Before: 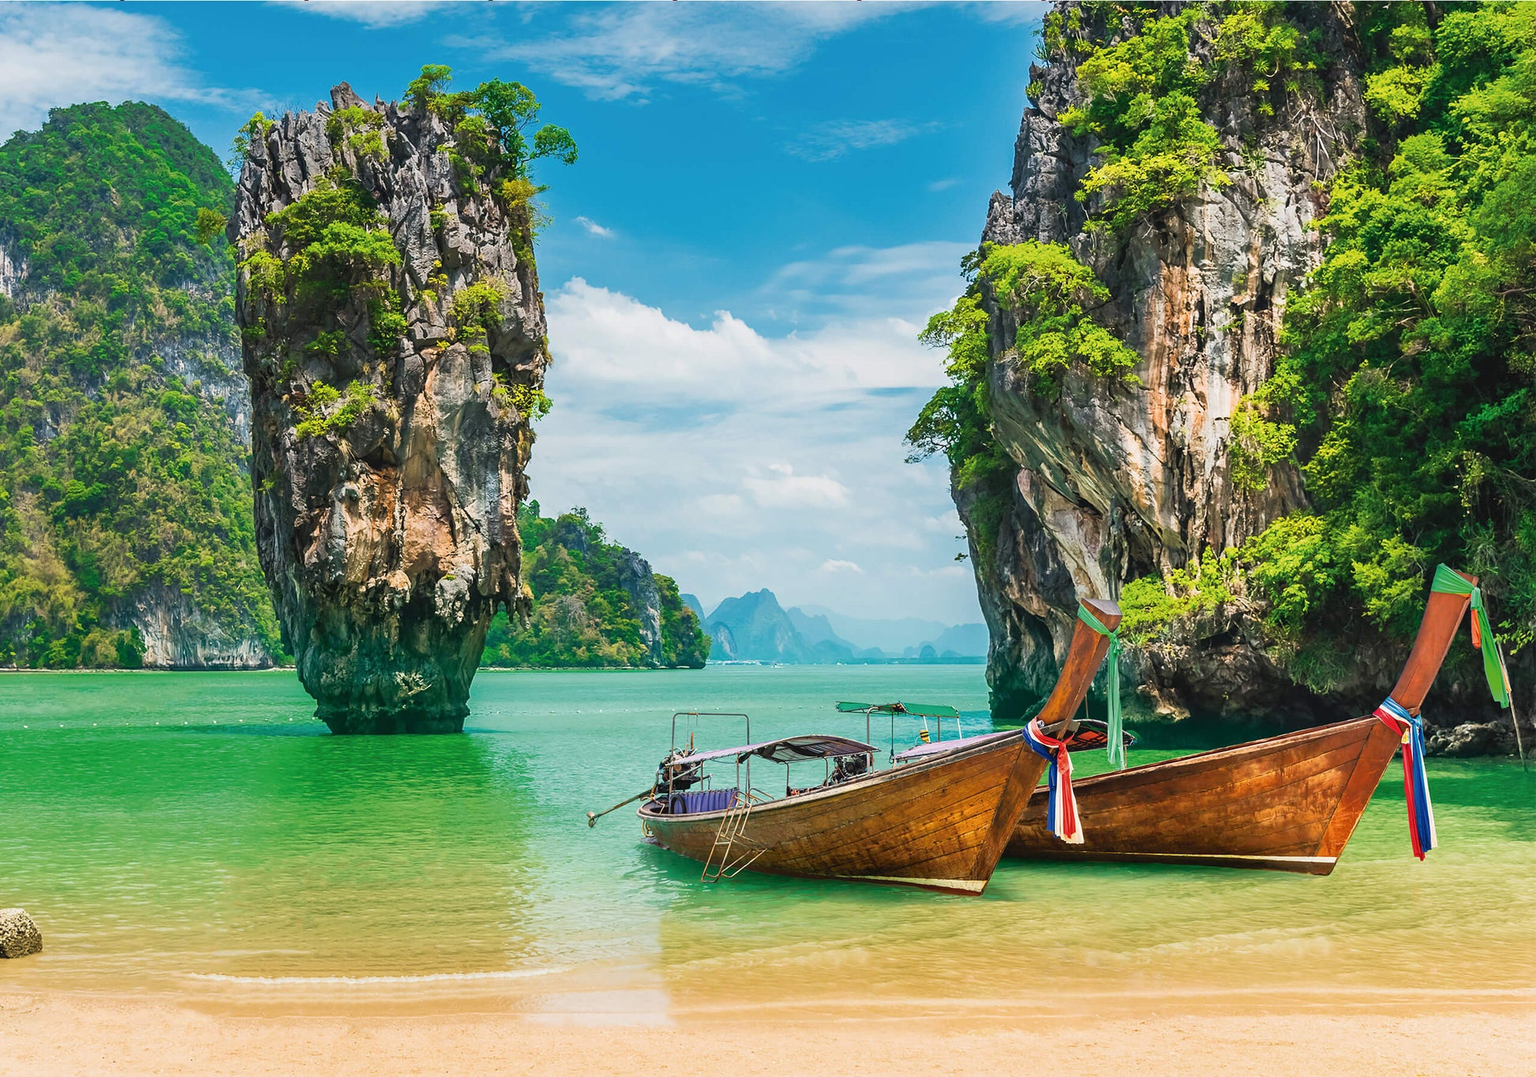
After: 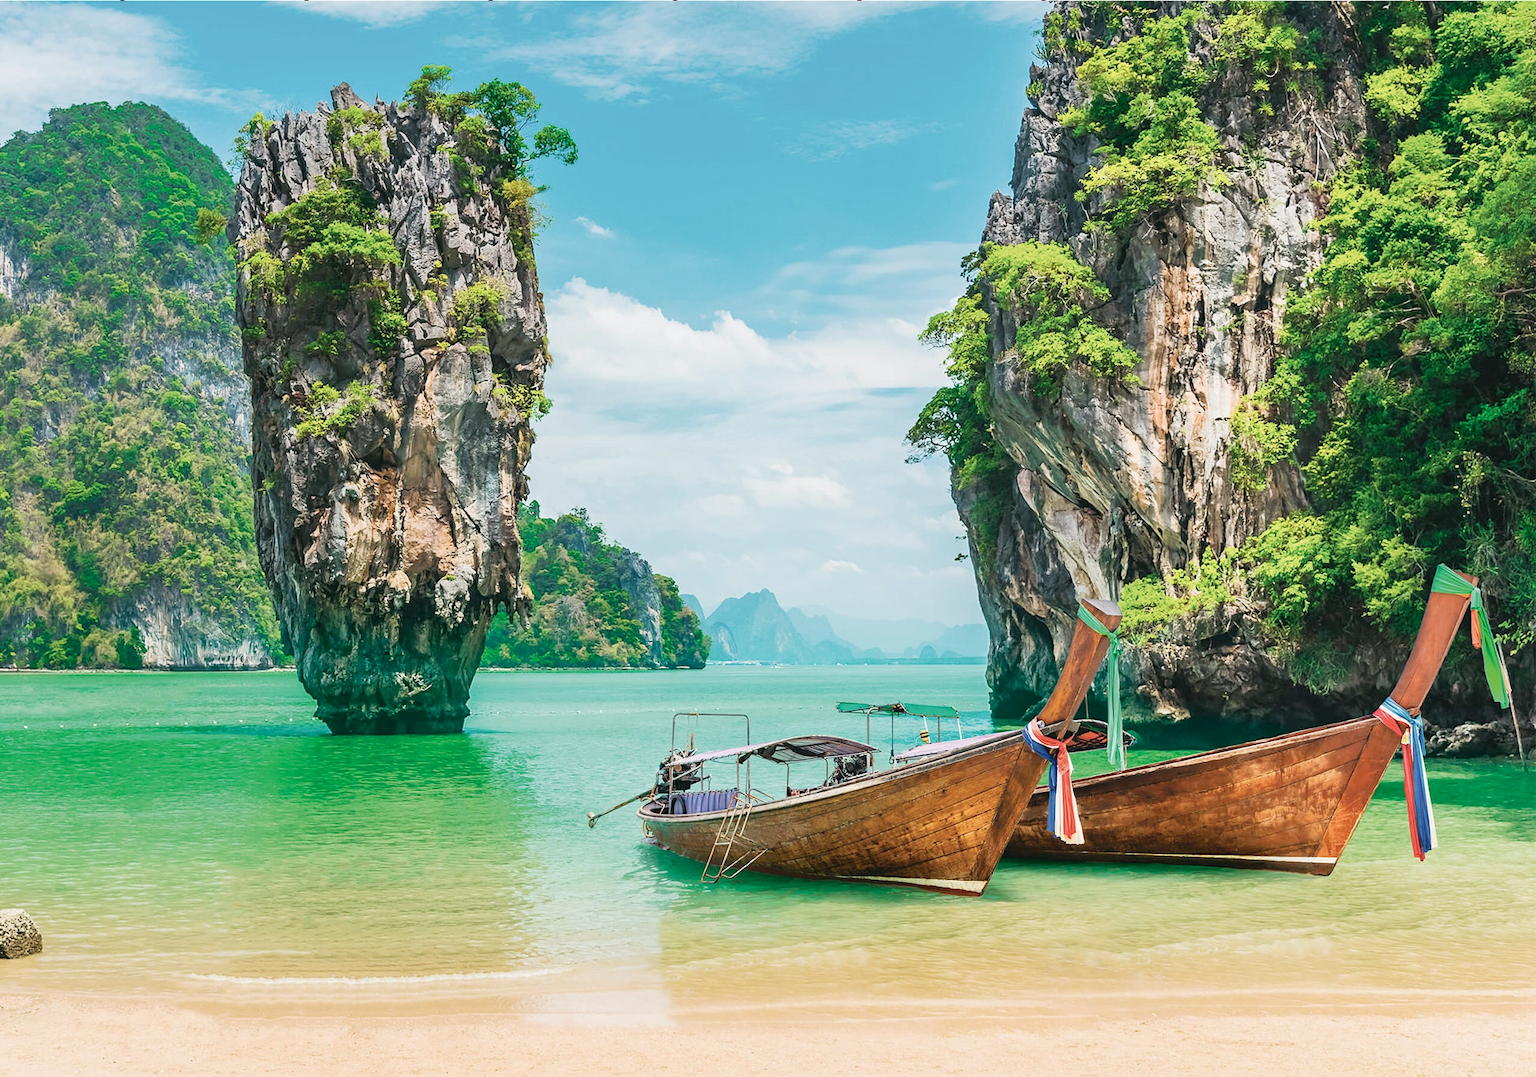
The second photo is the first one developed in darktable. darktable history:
tone curve: curves: ch0 [(0, 0) (0.003, 0.004) (0.011, 0.015) (0.025, 0.033) (0.044, 0.058) (0.069, 0.091) (0.1, 0.131) (0.136, 0.179) (0.177, 0.233) (0.224, 0.295) (0.277, 0.364) (0.335, 0.434) (0.399, 0.51) (0.468, 0.583) (0.543, 0.654) (0.623, 0.724) (0.709, 0.789) (0.801, 0.852) (0.898, 0.924) (1, 1)], preserve colors none
color look up table: target L [62.47, 44.07, 31.95, 199.92, 100, 80.67, 69.43, 59.56, 56.54, 48.42, 42.94, 43.16, 34.72, 26.18, 71.03, 58.9, 51.25, 47.94, 36.39, 25.61, 63.64, 48.63, 43.76, 27.01, 0 ×25], target a [-19.19, -28.1, -8.1, 0.011, -0.001, 0.092, -0.303, 15.95, 15.78, 30.57, -0.143, 41.37, 40.59, 10.76, -0.612, -0.856, 4.607, 40.19, 1.57, 16.46, -25.21, -23.25, -6.334, -0.522, 0 ×25], target b [44.06, 24.25, 15.32, -0.137, 0.007, 0.98, 64.2, 53.93, 13.12, 42.72, 0.037, 15.04, 21.51, 10.02, -0.706, 0.069, -19.82, -11.96, -33.72, -11.75, -2.477, -20.7, -18.16, -0.3, 0 ×25], num patches 24
